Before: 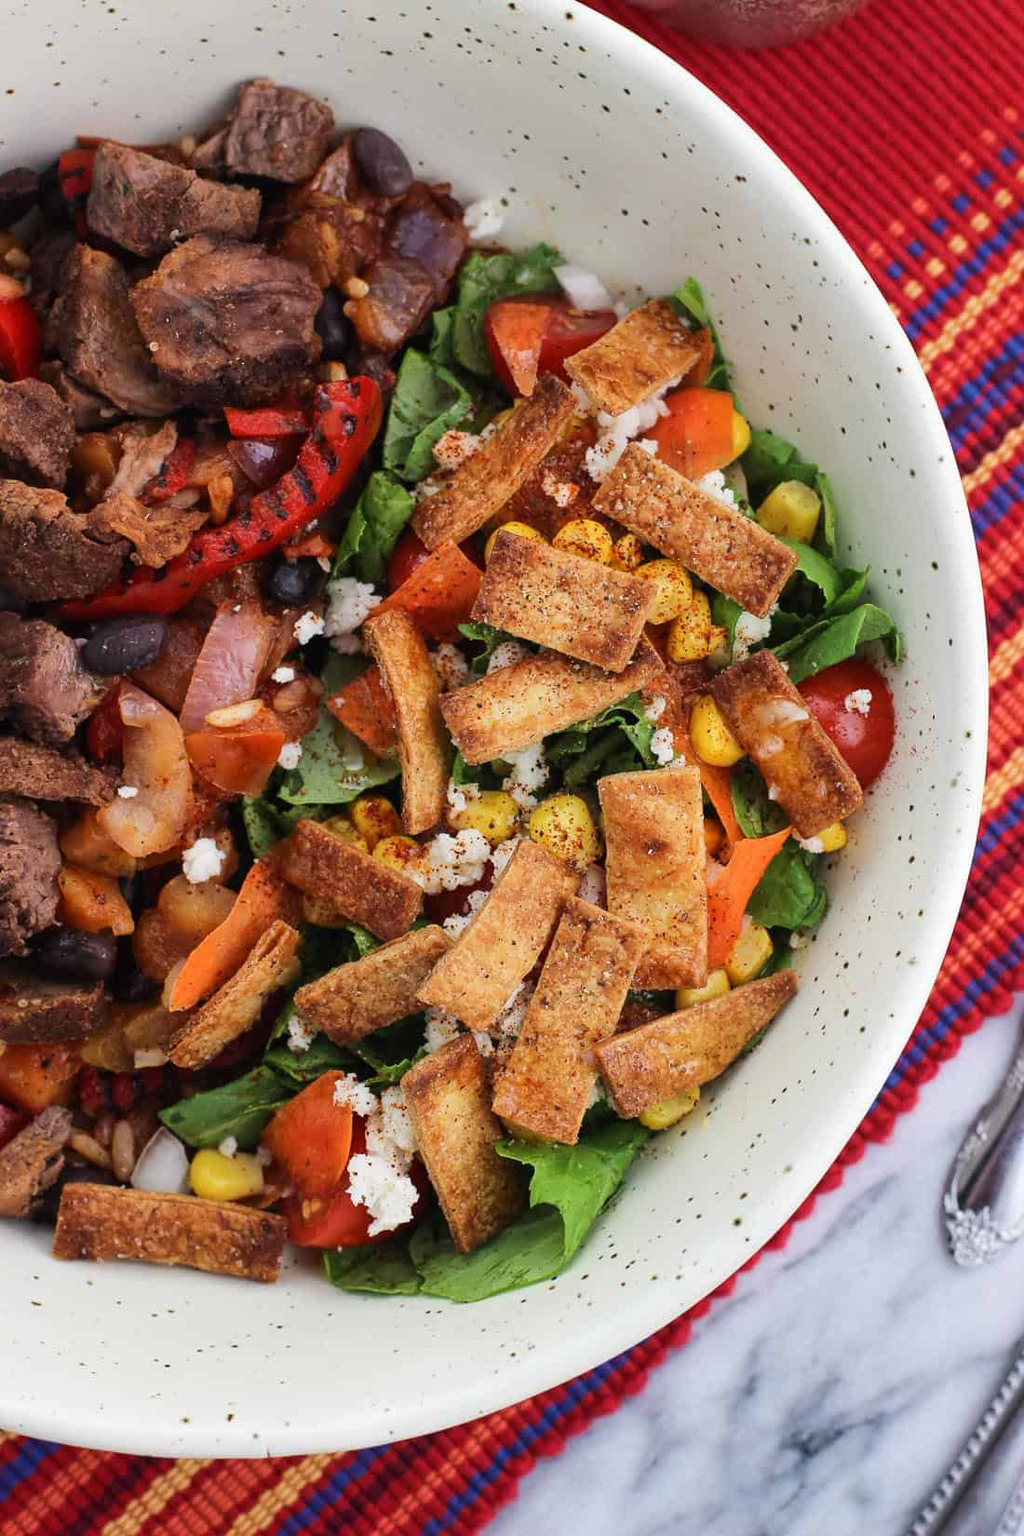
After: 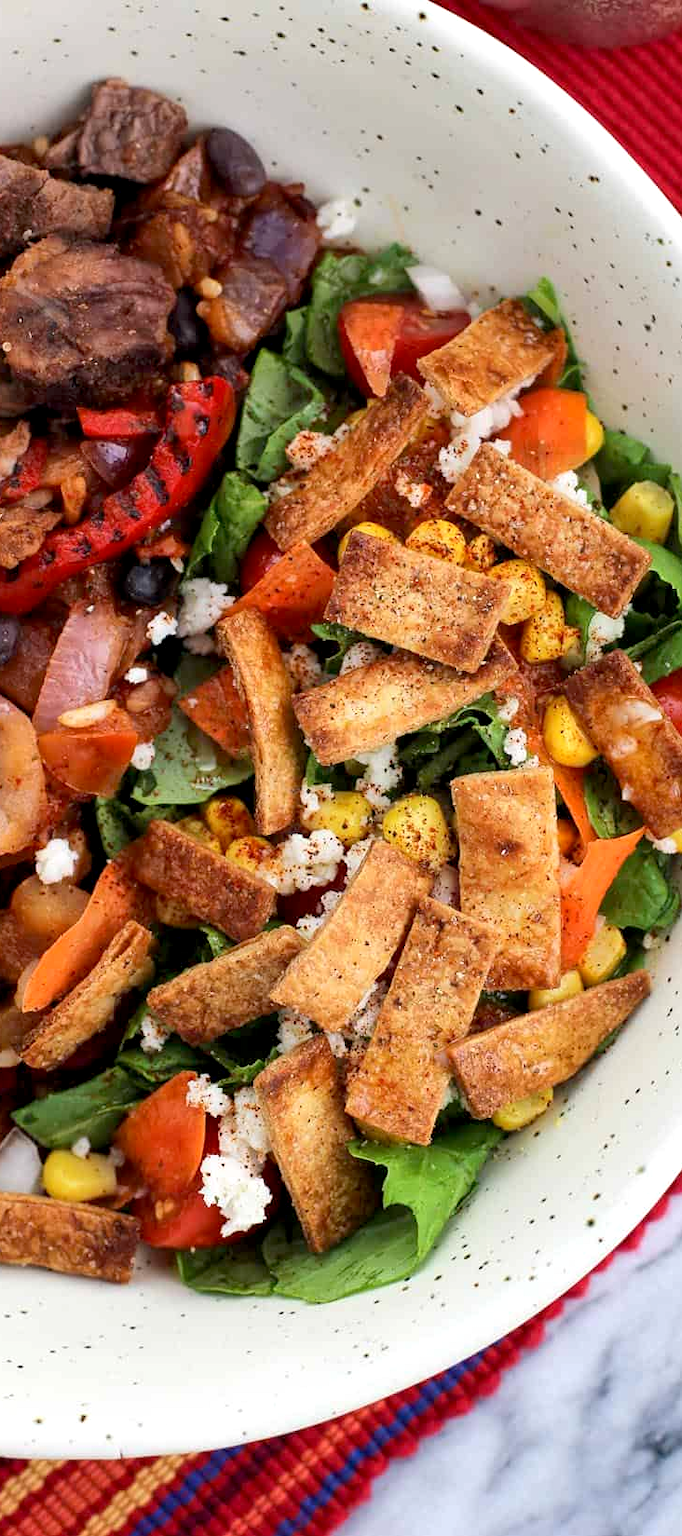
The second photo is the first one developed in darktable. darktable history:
exposure: black level correction 0.005, exposure 0.281 EV, compensate exposure bias true, compensate highlight preservation false
crop and rotate: left 14.384%, right 18.958%
